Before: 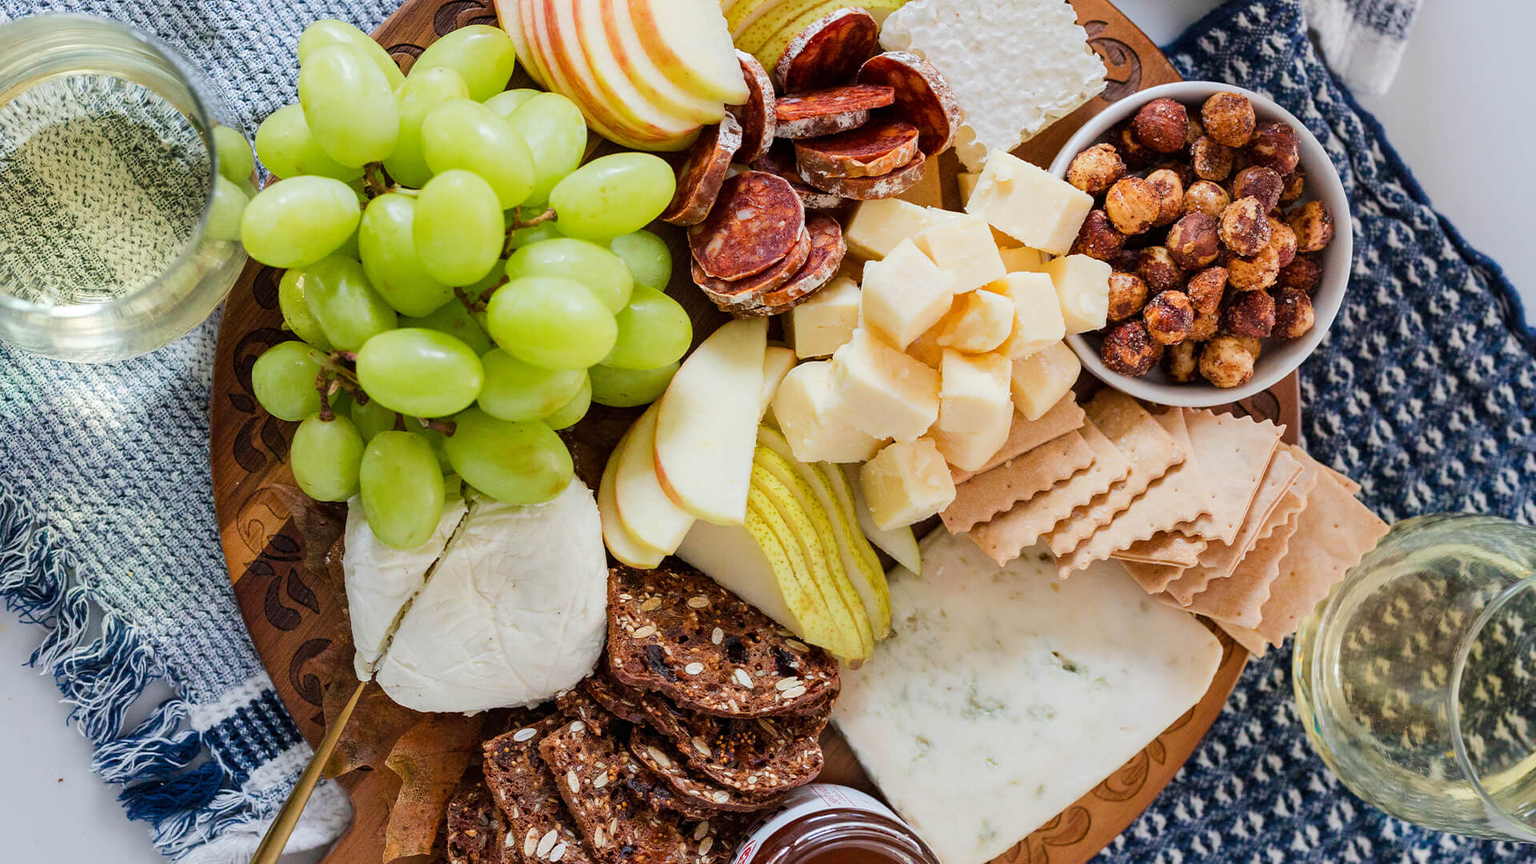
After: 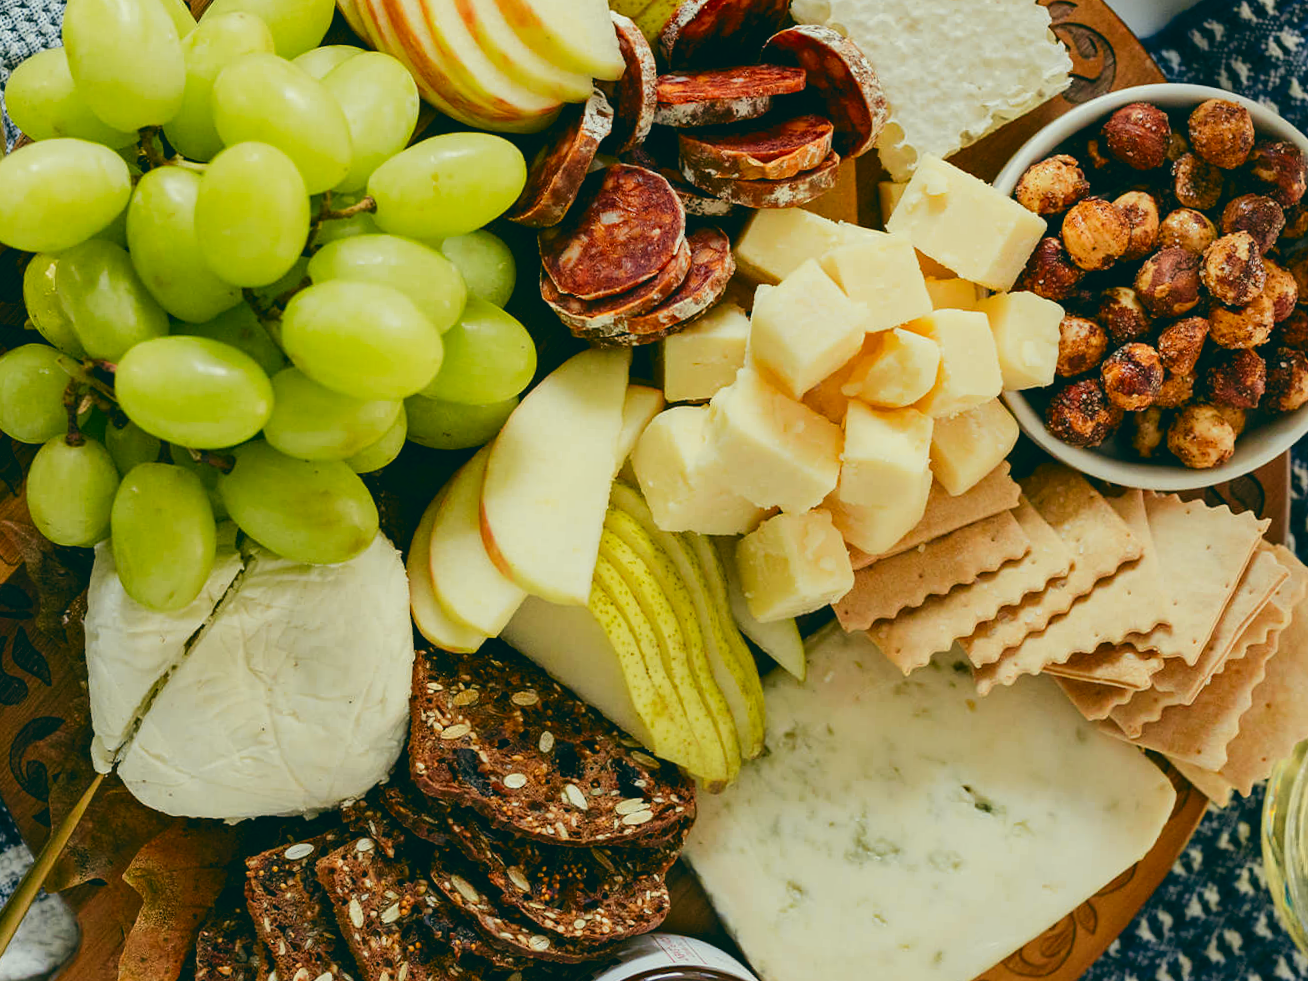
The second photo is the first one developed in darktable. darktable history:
crop and rotate: angle -3.27°, left 14.277%, top 0.028%, right 10.766%, bottom 0.028%
tone curve: curves: ch0 [(0, 0) (0.227, 0.17) (0.766, 0.774) (1, 1)]; ch1 [(0, 0) (0.114, 0.127) (0.437, 0.452) (0.498, 0.495) (0.579, 0.602) (1, 1)]; ch2 [(0, 0) (0.233, 0.259) (0.493, 0.492) (0.568, 0.596) (1, 1)], color space Lab, independent channels, preserve colors none
color balance: lift [1.005, 0.99, 1.007, 1.01], gamma [1, 1.034, 1.032, 0.966], gain [0.873, 1.055, 1.067, 0.933]
